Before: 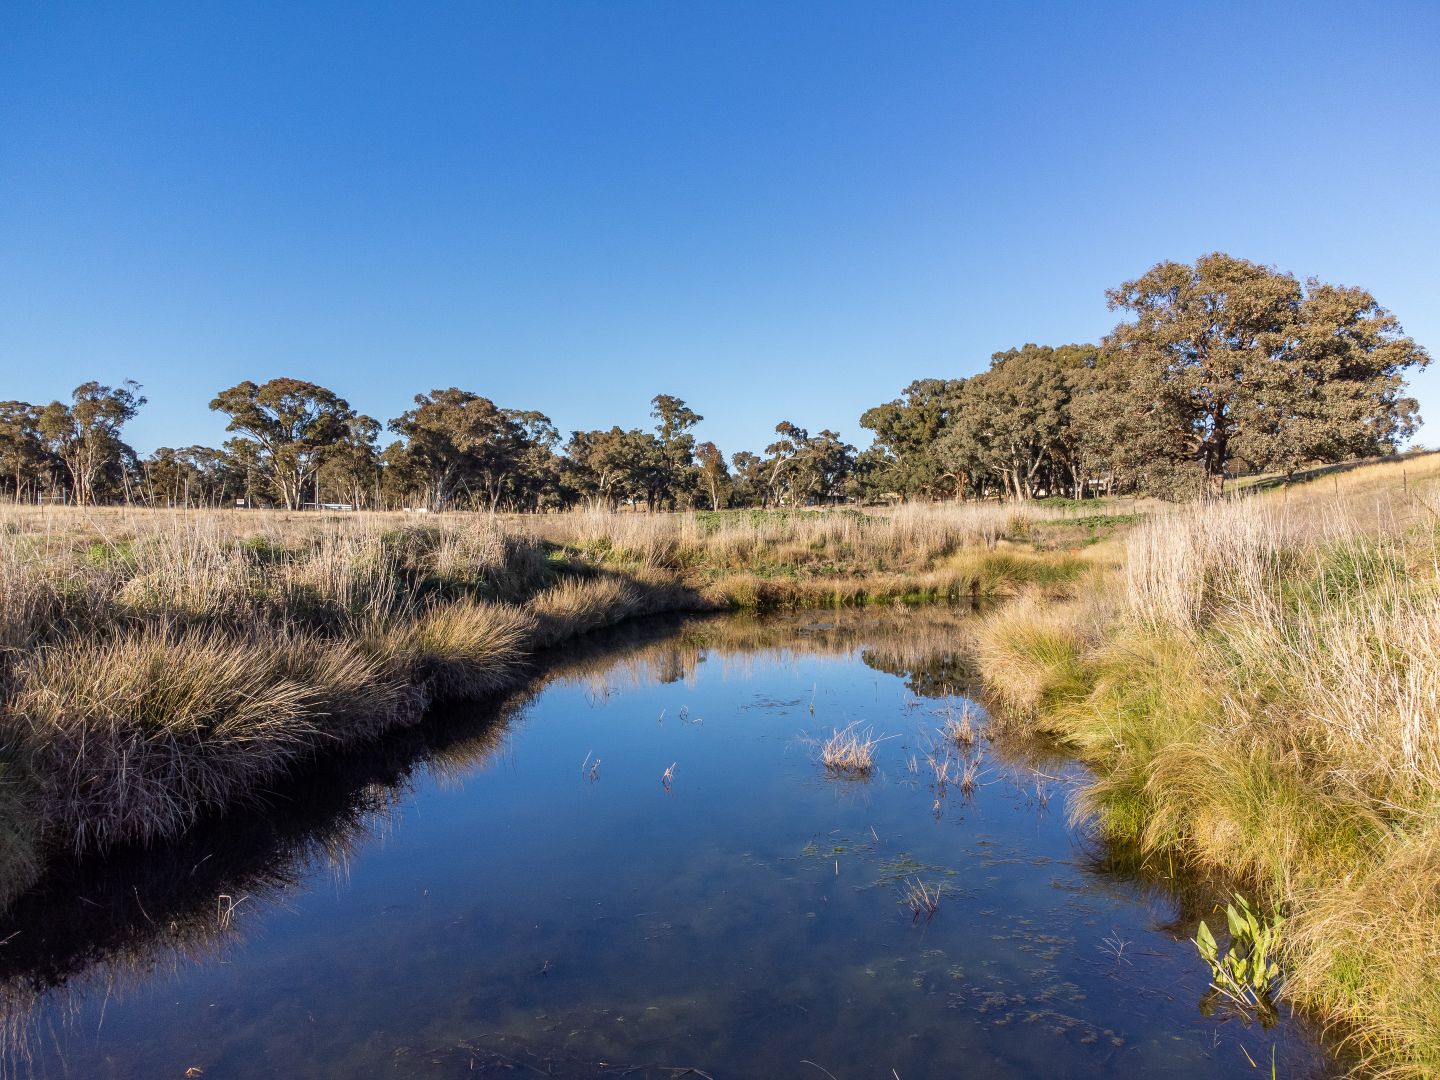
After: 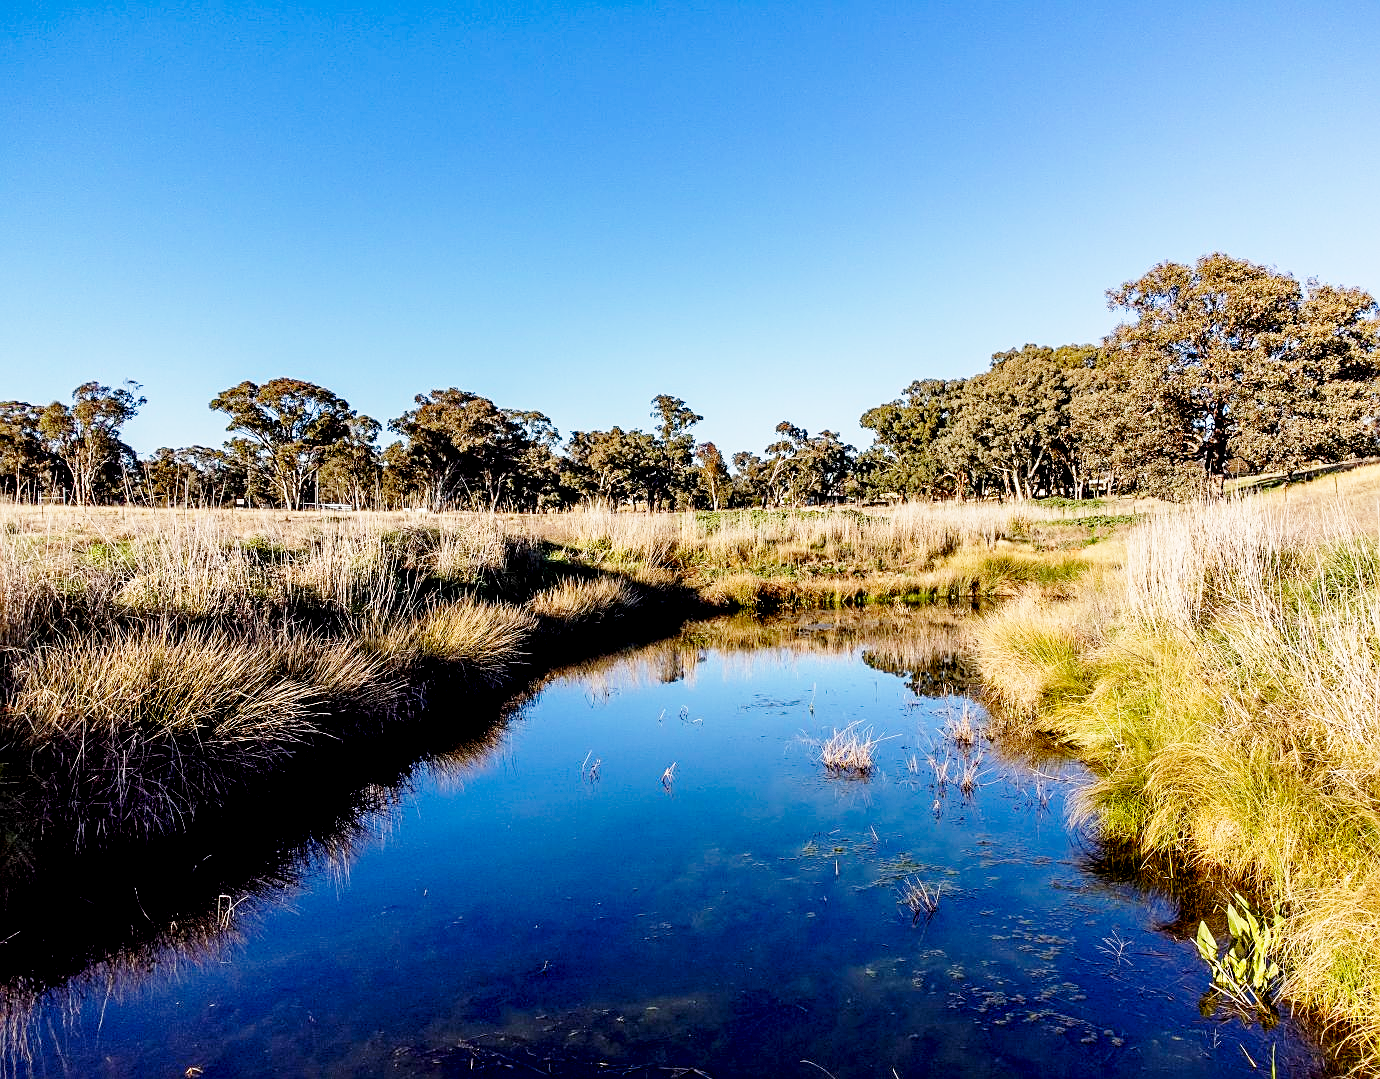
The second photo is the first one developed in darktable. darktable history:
crop: right 4.126%, bottom 0.031%
base curve: curves: ch0 [(0, 0) (0.028, 0.03) (0.121, 0.232) (0.46, 0.748) (0.859, 0.968) (1, 1)], preserve colors none
sharpen: on, module defaults
exposure: black level correction 0.029, exposure -0.073 EV, compensate highlight preservation false
